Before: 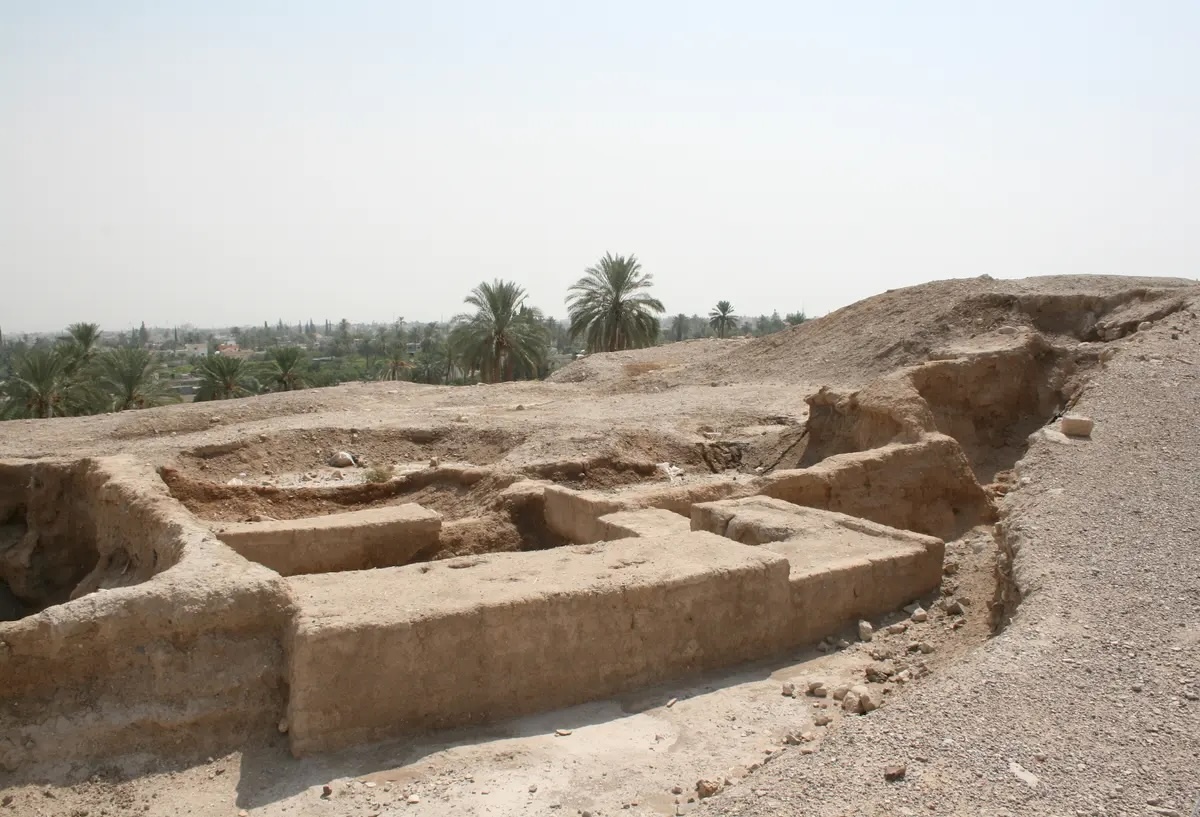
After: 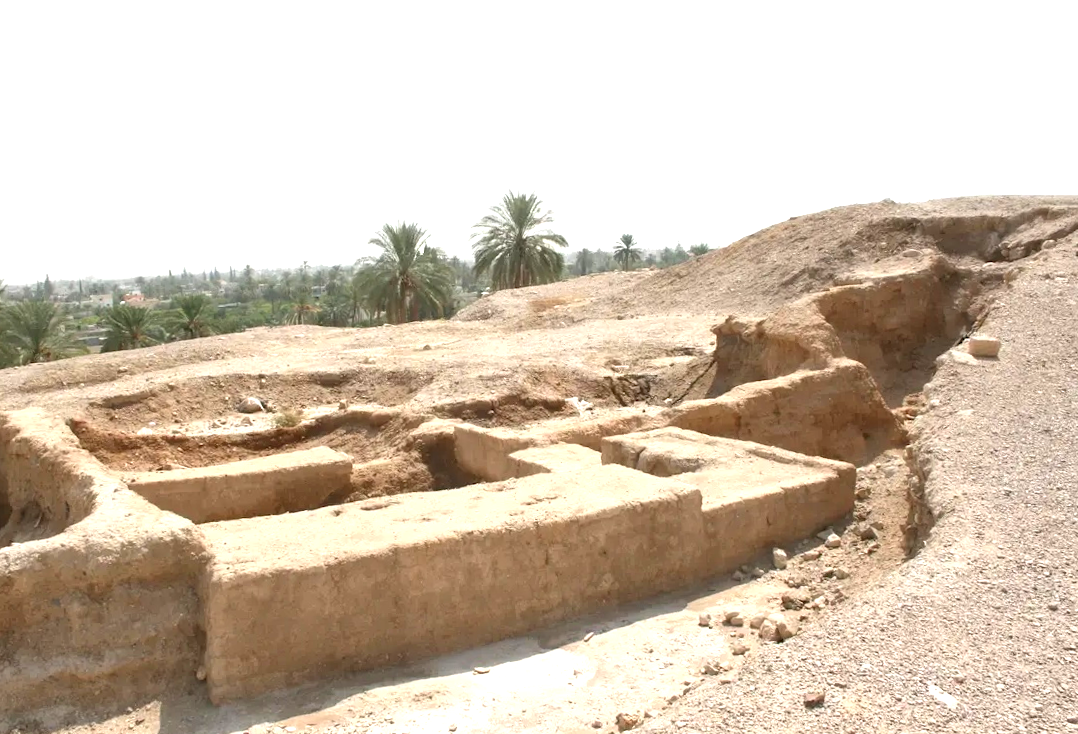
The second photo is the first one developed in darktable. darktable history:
contrast brightness saturation: contrast 0.04, saturation 0.16
crop and rotate: angle 1.96°, left 5.673%, top 5.673%
exposure: black level correction 0, exposure 0.9 EV, compensate highlight preservation false
